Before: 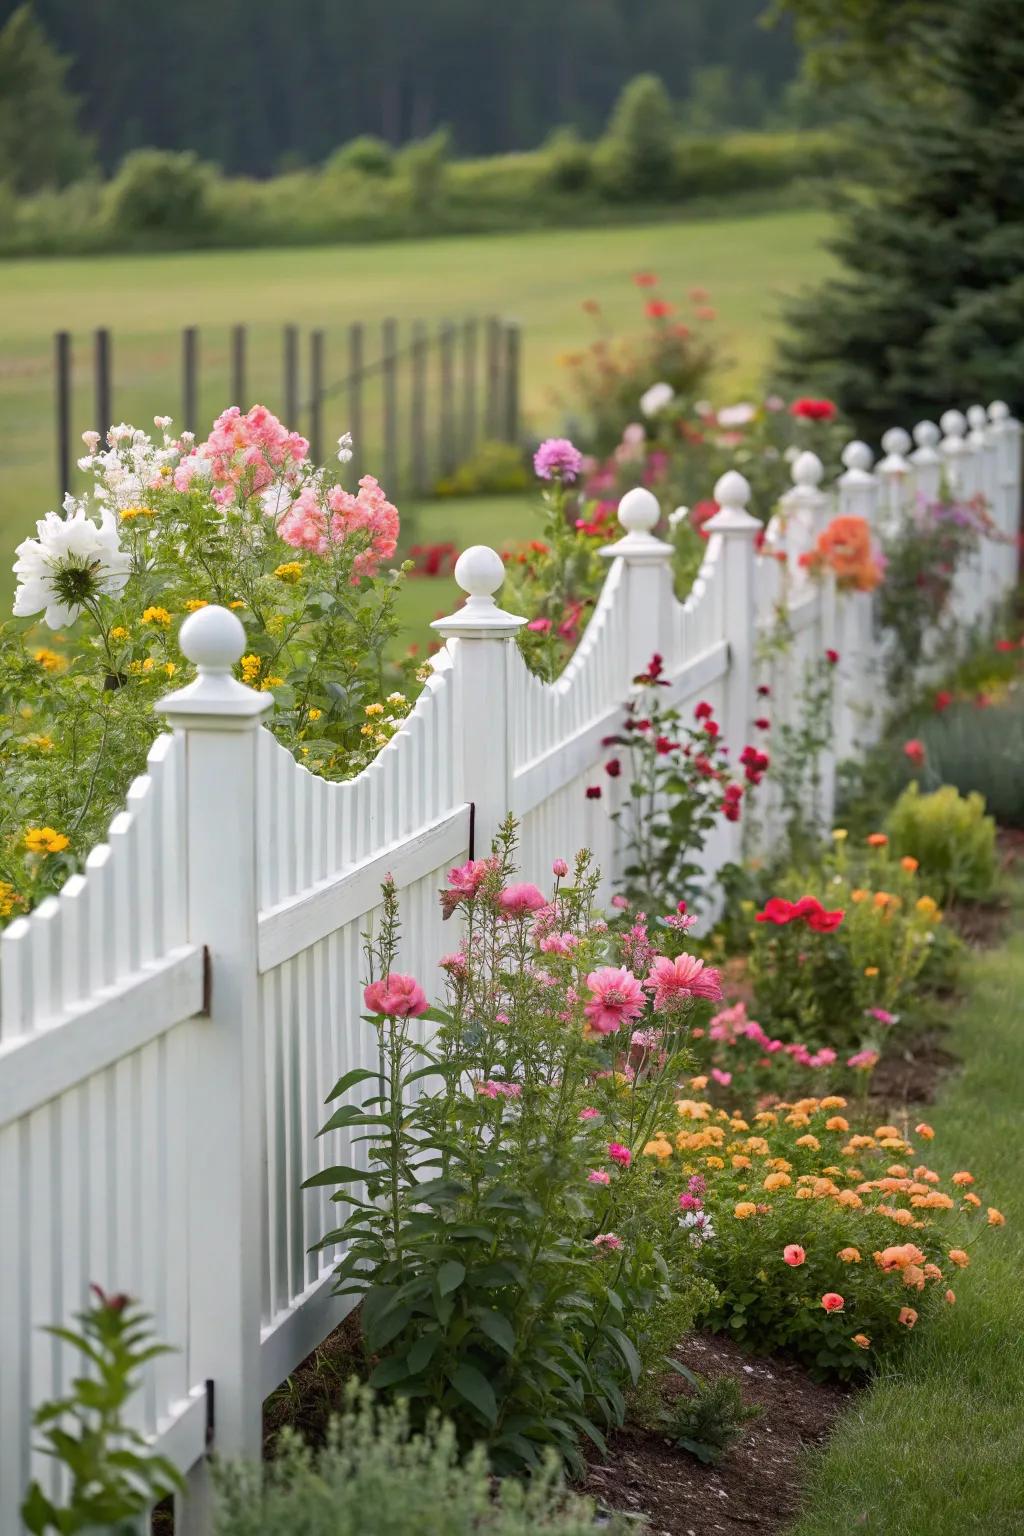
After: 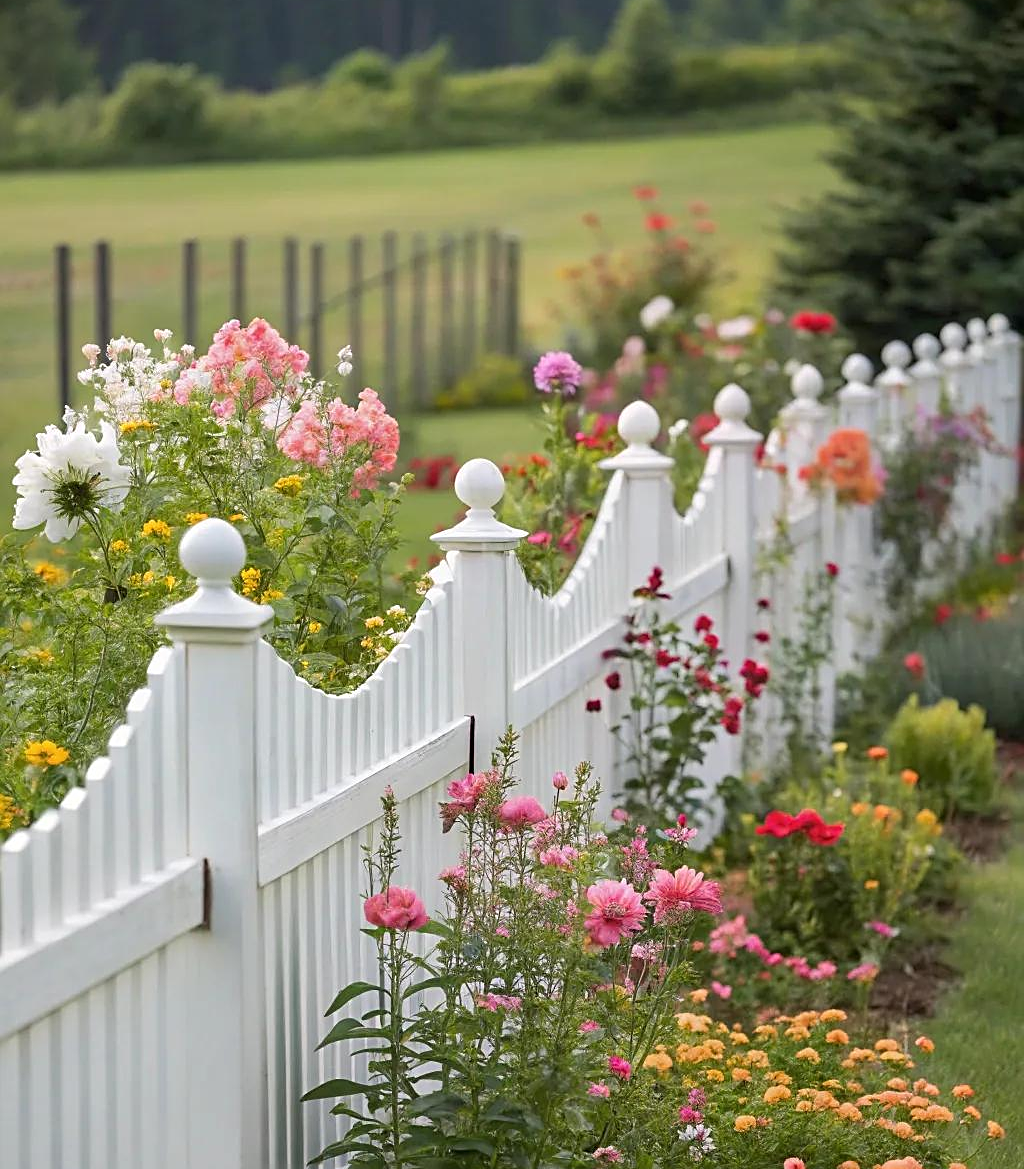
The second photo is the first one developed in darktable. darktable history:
crop: top 5.706%, bottom 18.153%
sharpen: on, module defaults
